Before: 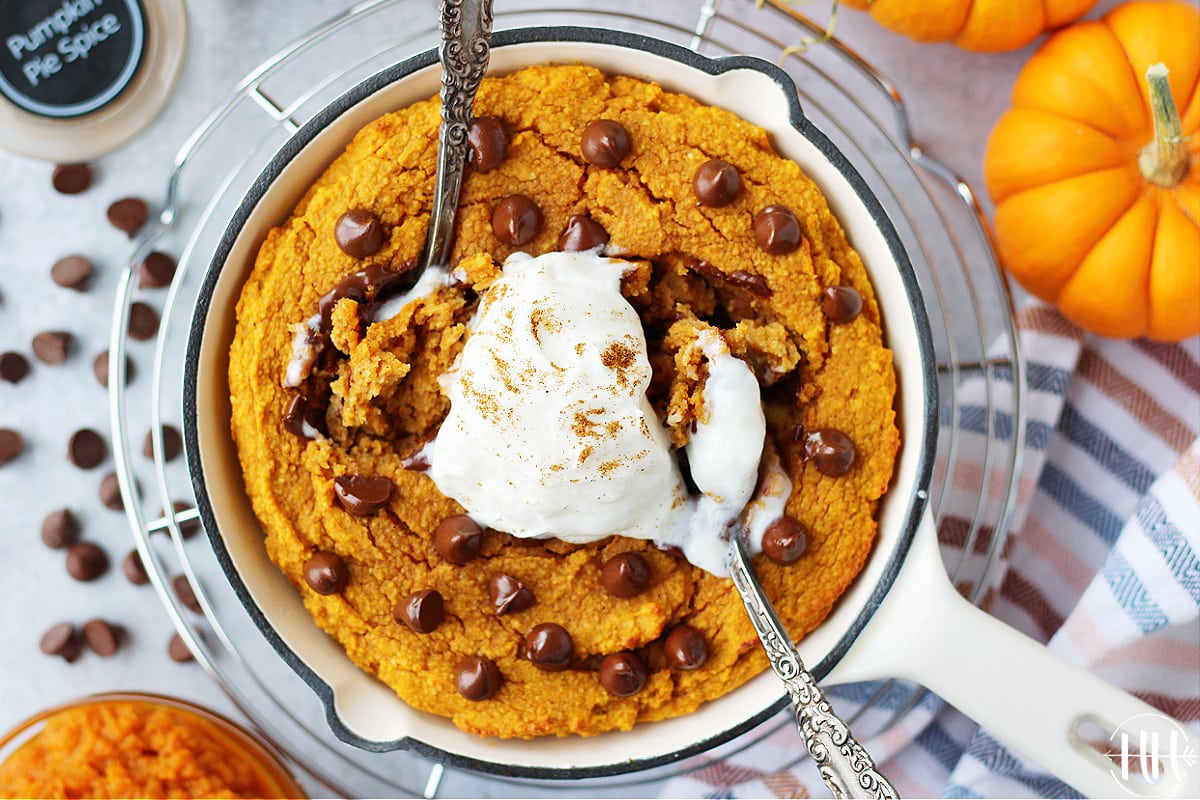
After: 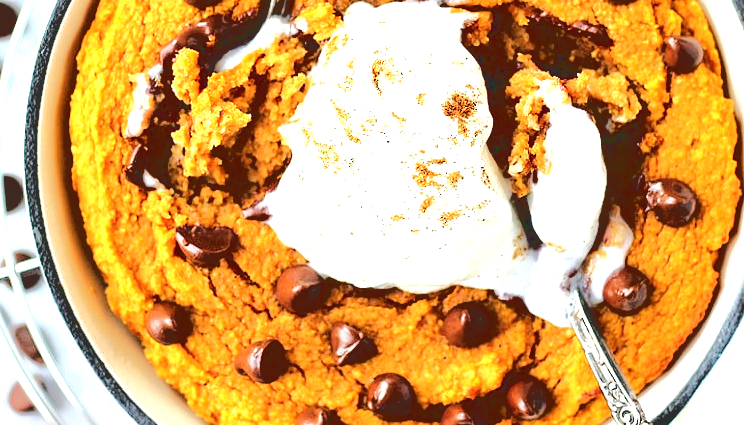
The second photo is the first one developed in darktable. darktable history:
exposure: black level correction 0, exposure 0.7 EV, compensate exposure bias true, compensate highlight preservation false
base curve: curves: ch0 [(0.065, 0.026) (0.236, 0.358) (0.53, 0.546) (0.777, 0.841) (0.924, 0.992)], preserve colors average RGB
crop: left 13.312%, top 31.28%, right 24.627%, bottom 15.582%
